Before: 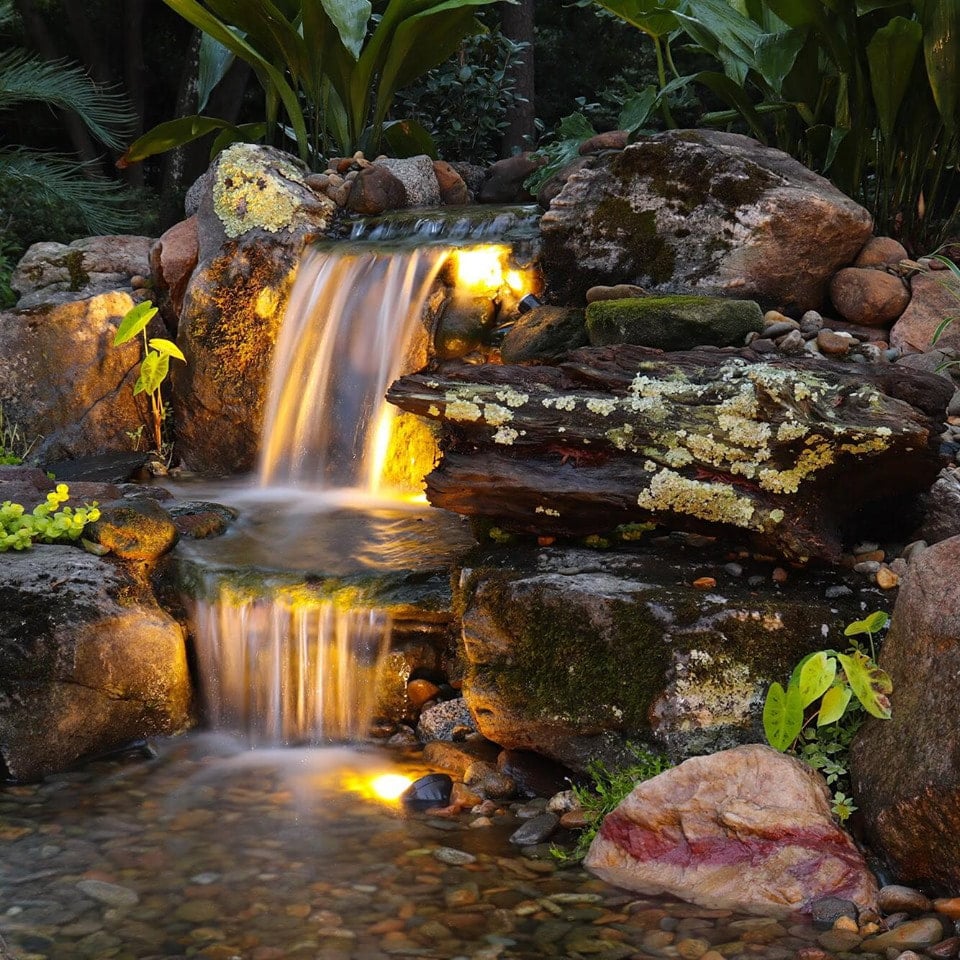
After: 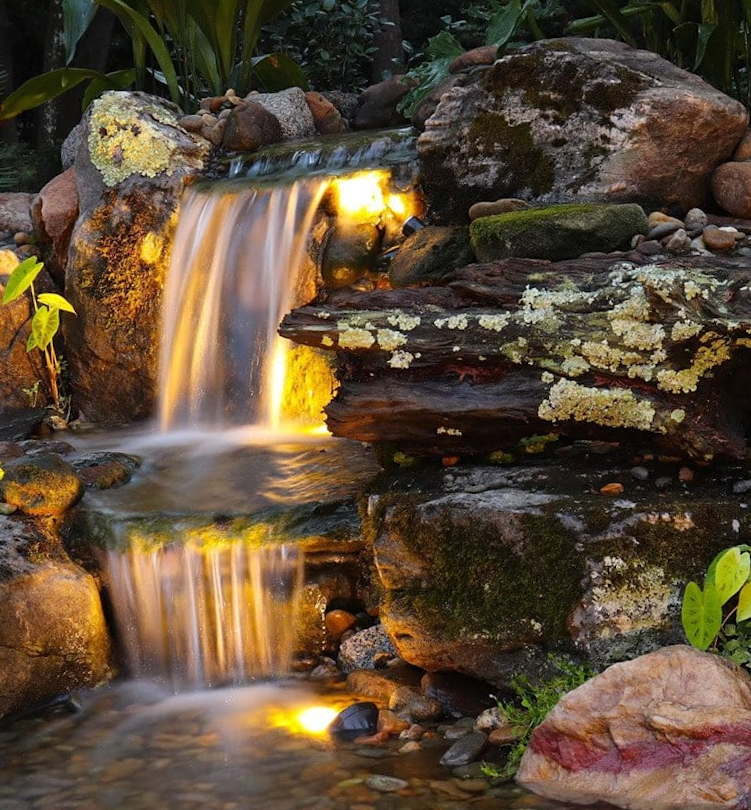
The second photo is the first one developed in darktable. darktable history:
crop and rotate: left 9.597%, right 10.195%
rotate and perspective: rotation -5°, crop left 0.05, crop right 0.952, crop top 0.11, crop bottom 0.89
